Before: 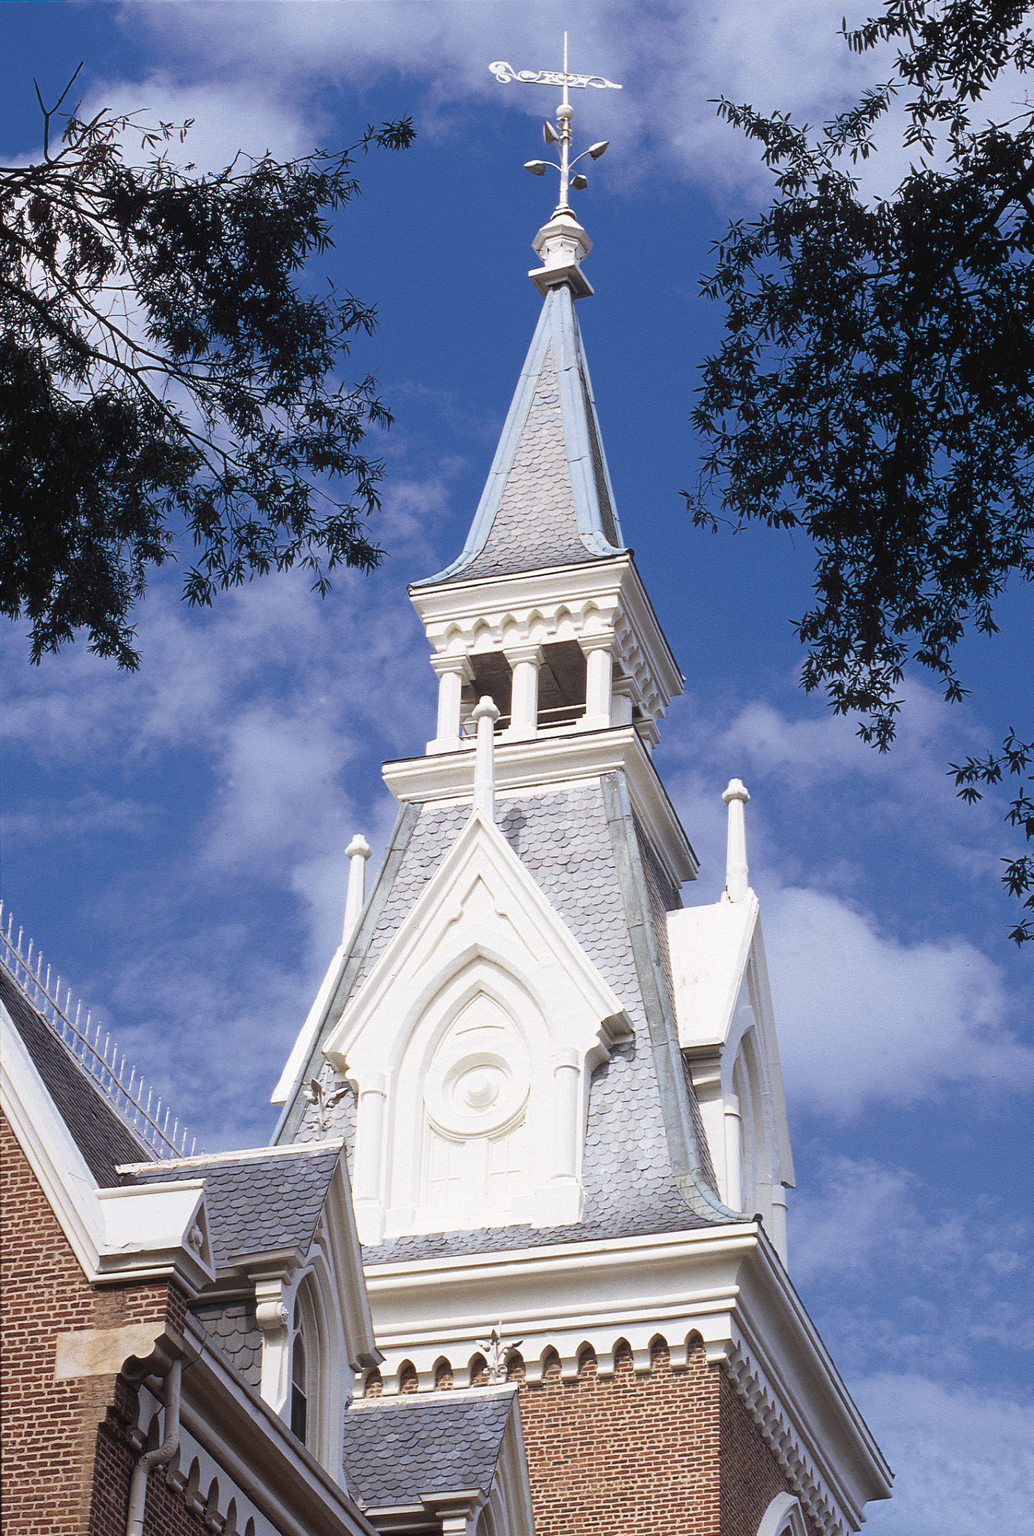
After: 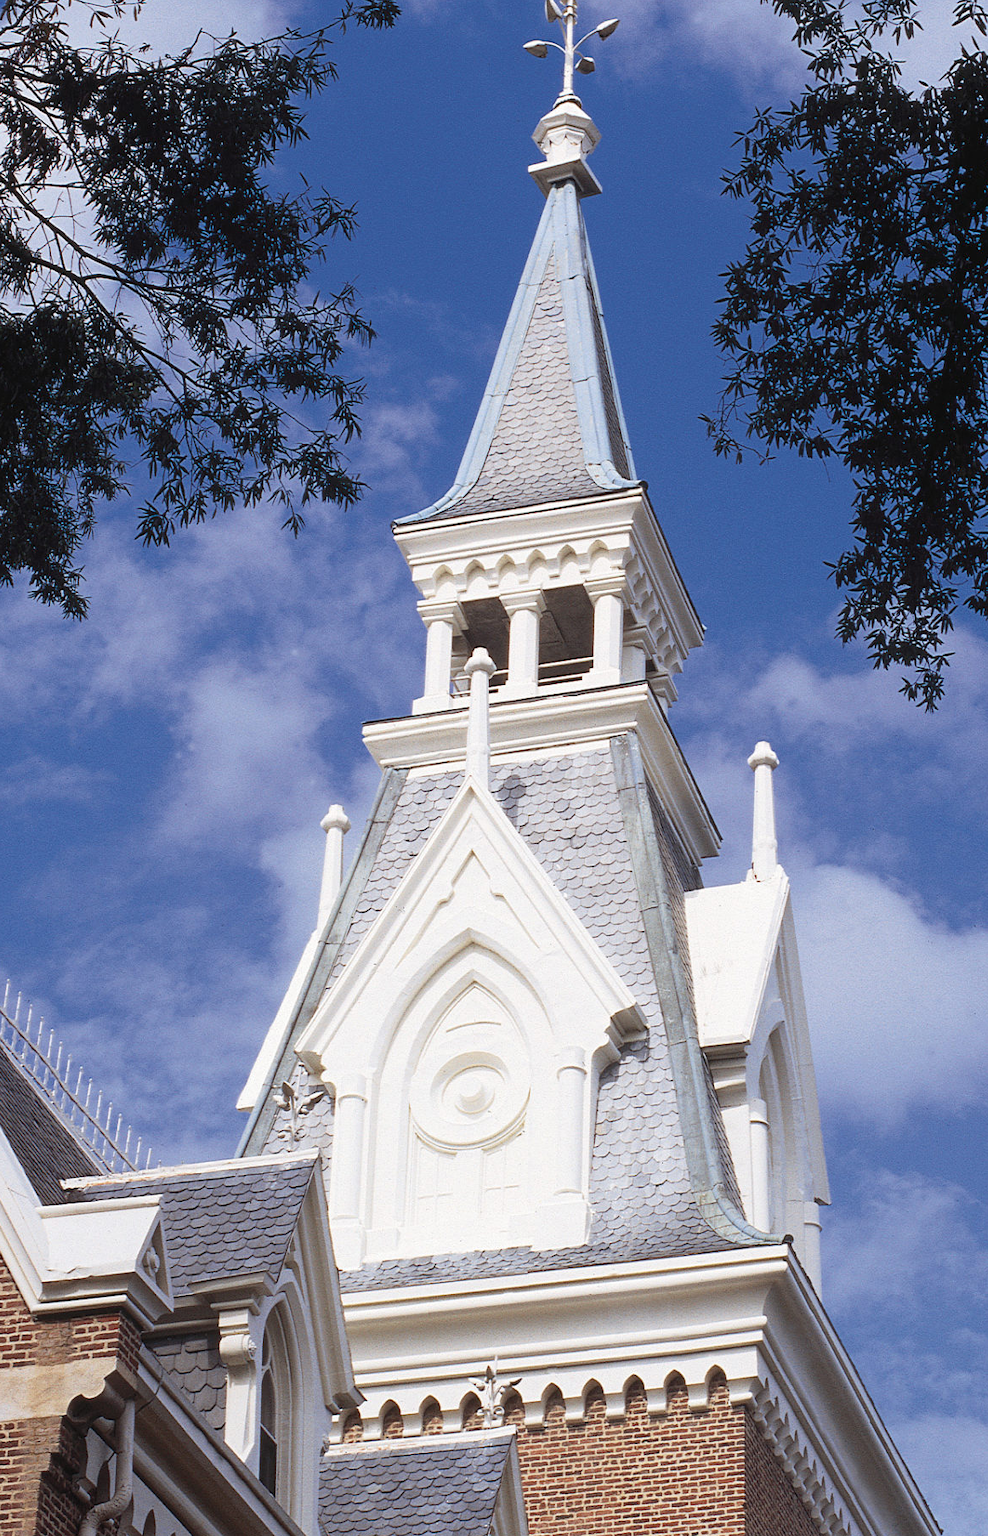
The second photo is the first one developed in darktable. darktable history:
crop: left 6.051%, top 8.122%, right 9.543%, bottom 3.616%
